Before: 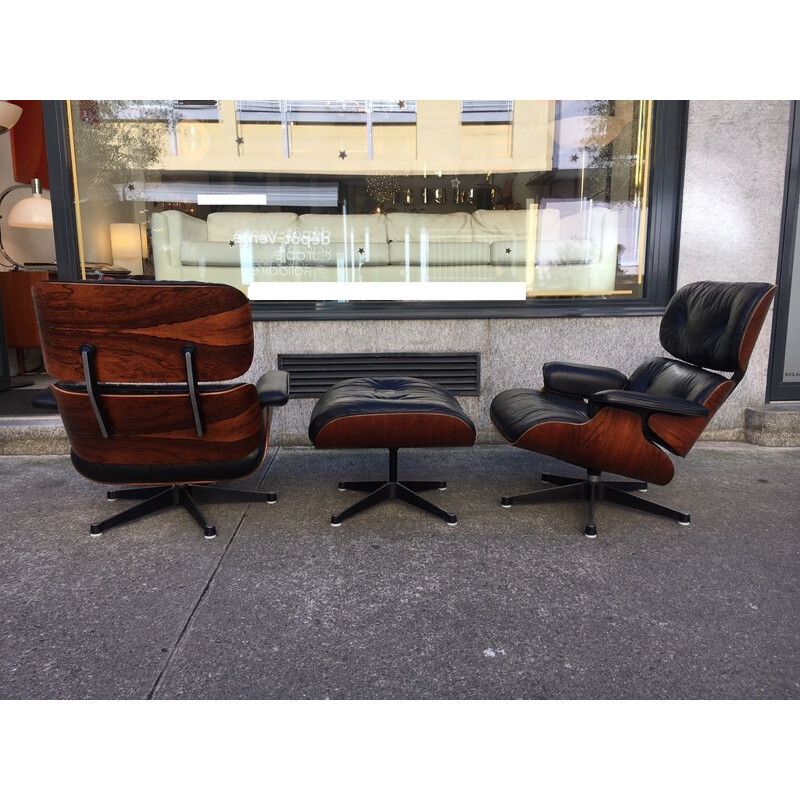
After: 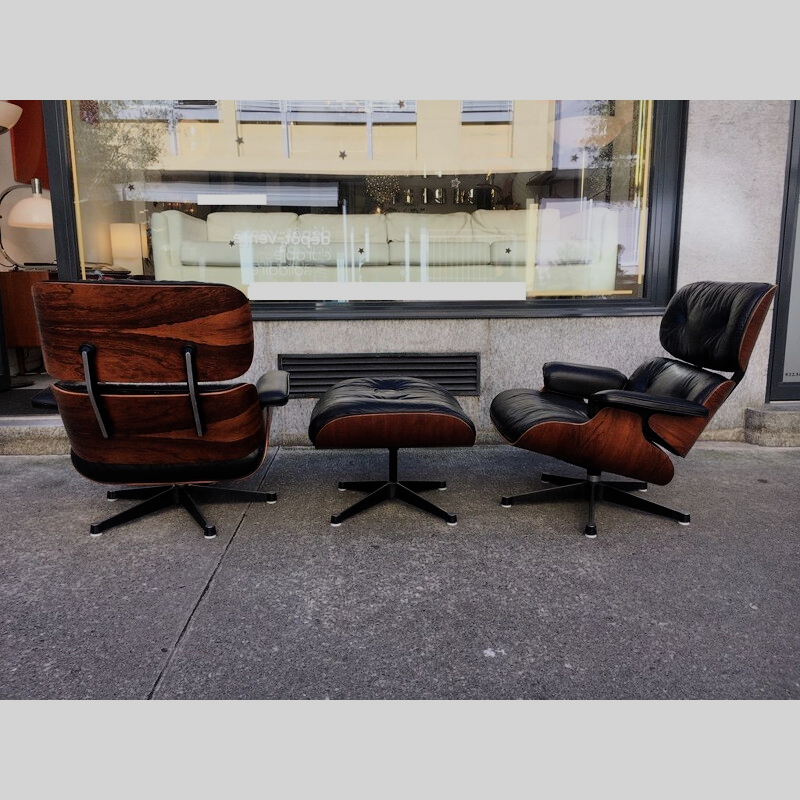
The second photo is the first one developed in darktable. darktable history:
filmic rgb: black relative exposure -7.65 EV, white relative exposure 4.56 EV, threshold 5.95 EV, hardness 3.61, enable highlight reconstruction true
